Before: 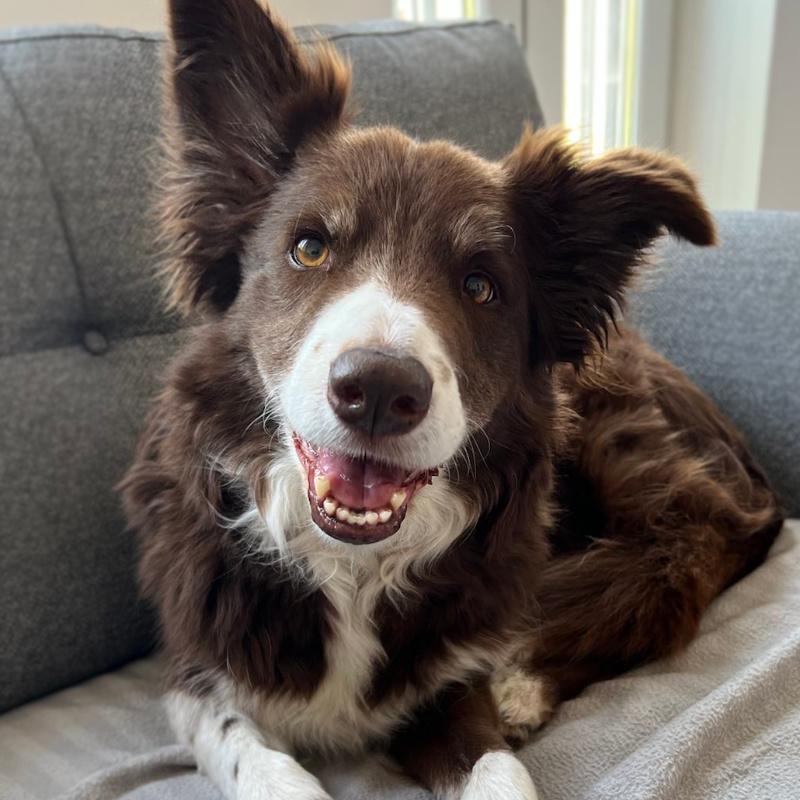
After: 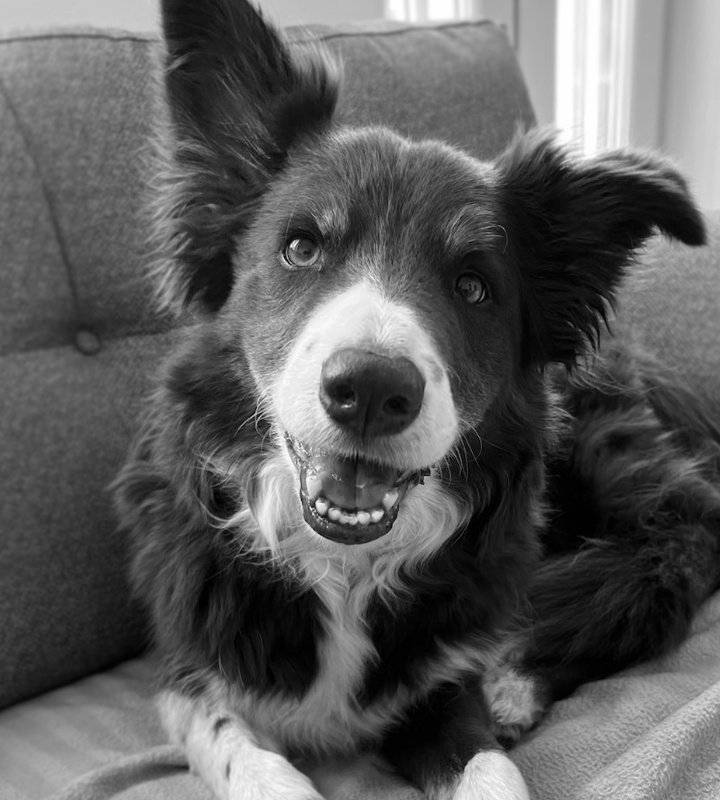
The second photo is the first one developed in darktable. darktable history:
monochrome: on, module defaults
crop and rotate: left 1.088%, right 8.807%
